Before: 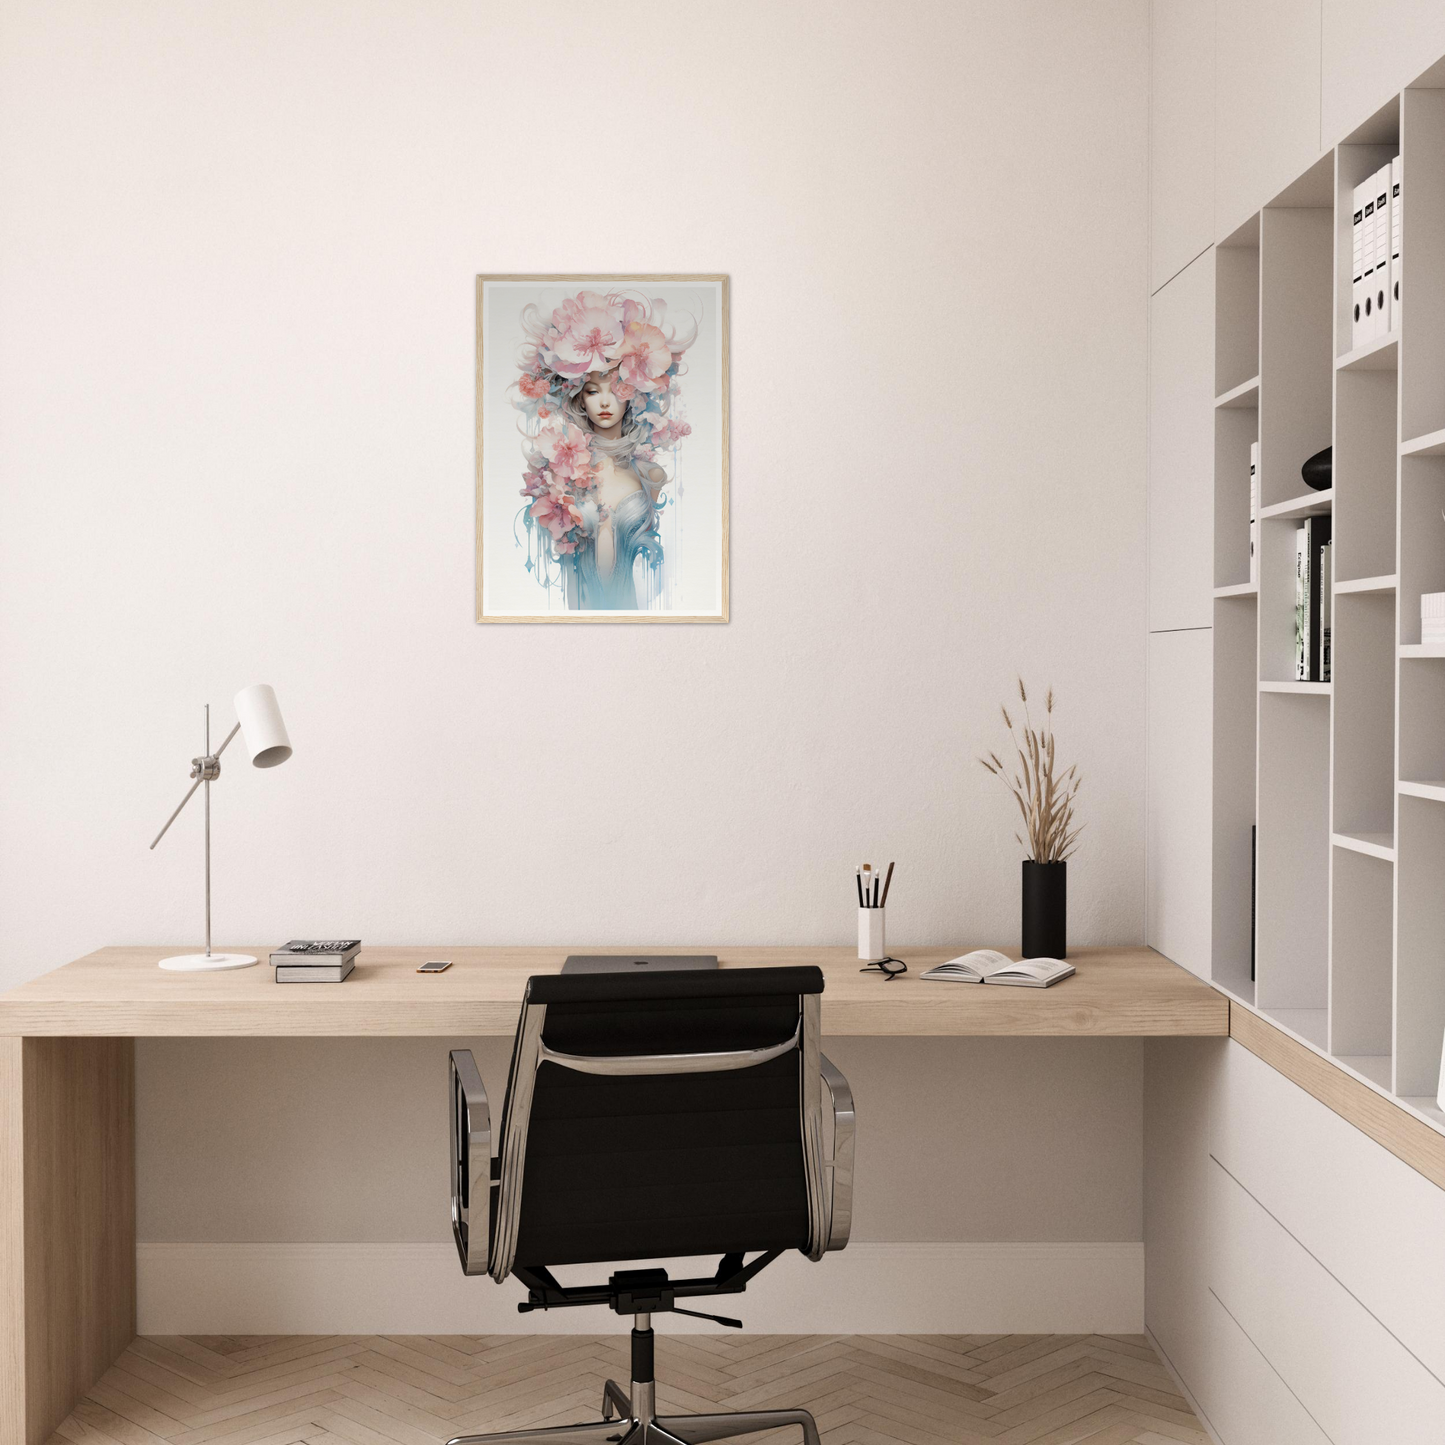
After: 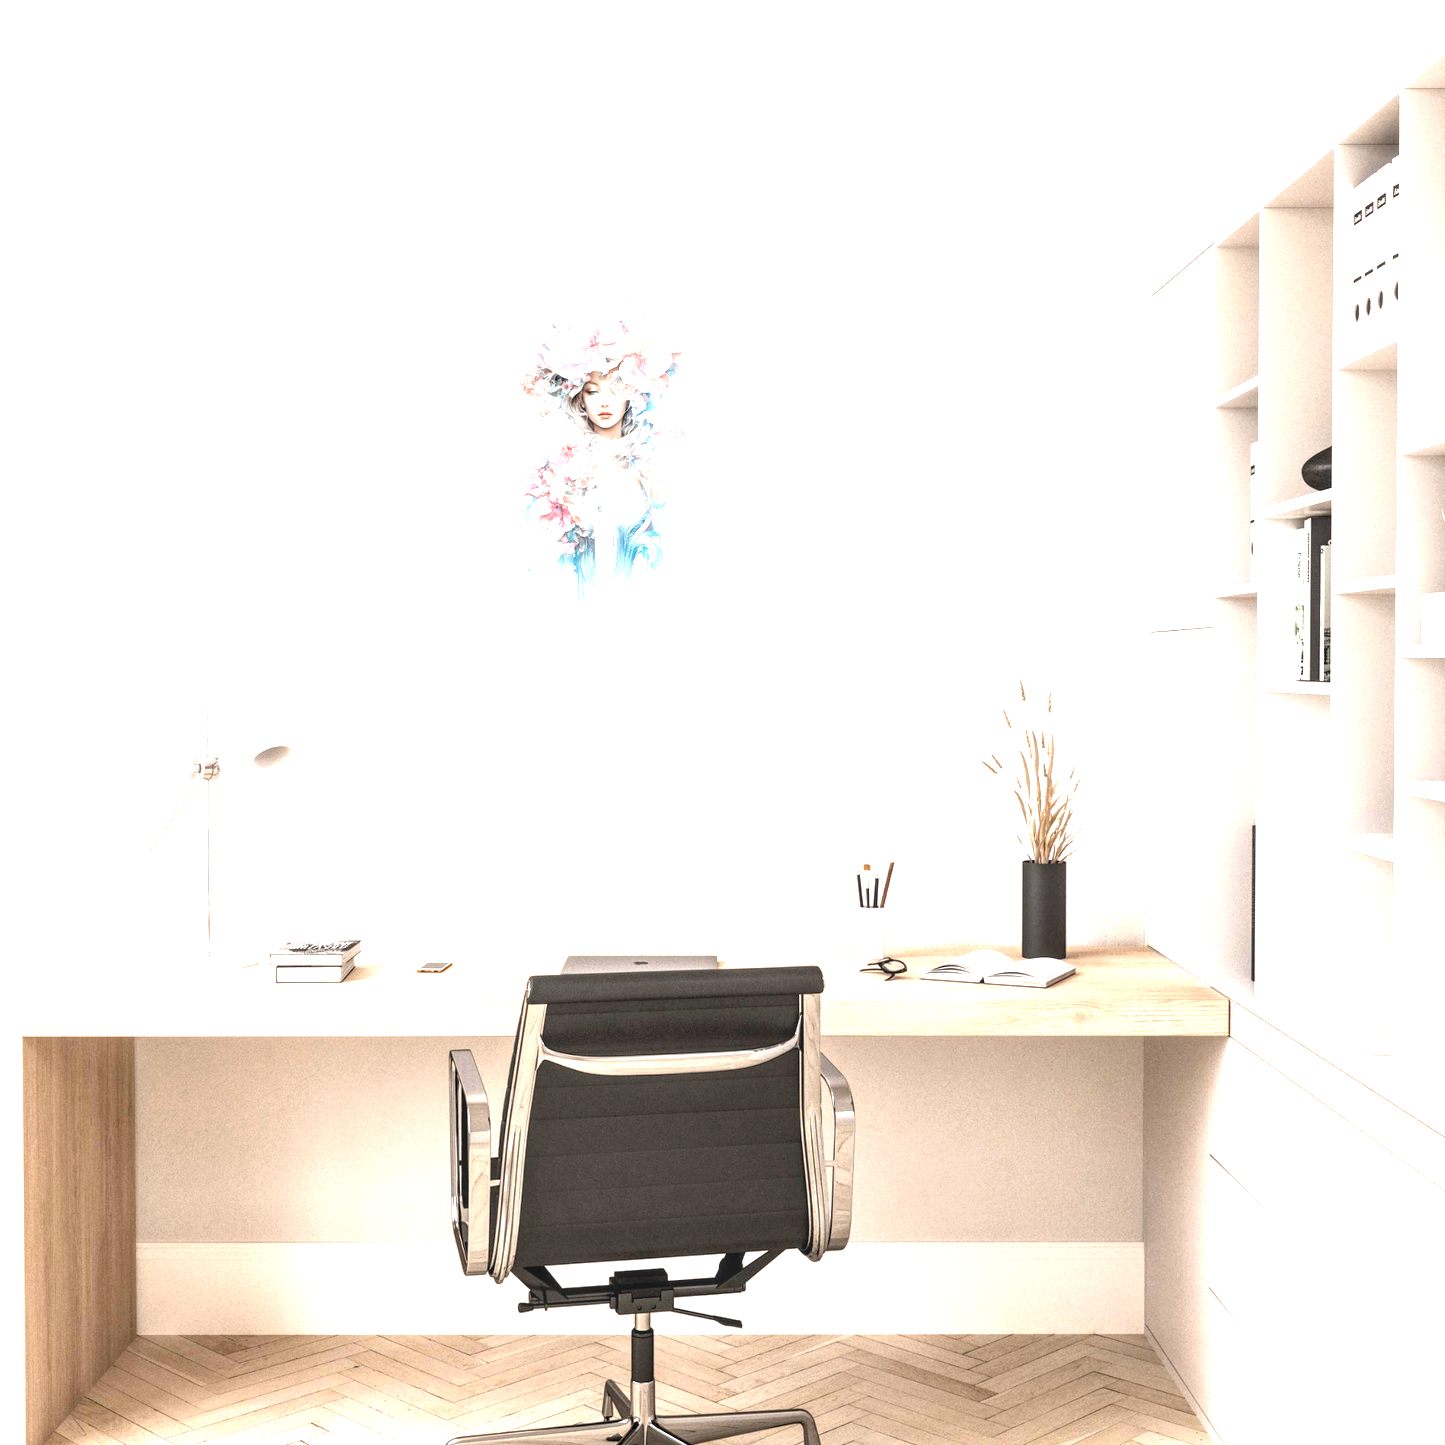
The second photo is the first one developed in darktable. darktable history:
local contrast: highlights 61%, detail 143%, midtone range 0.428
exposure: black level correction 0.001, exposure 1.735 EV, compensate highlight preservation false
